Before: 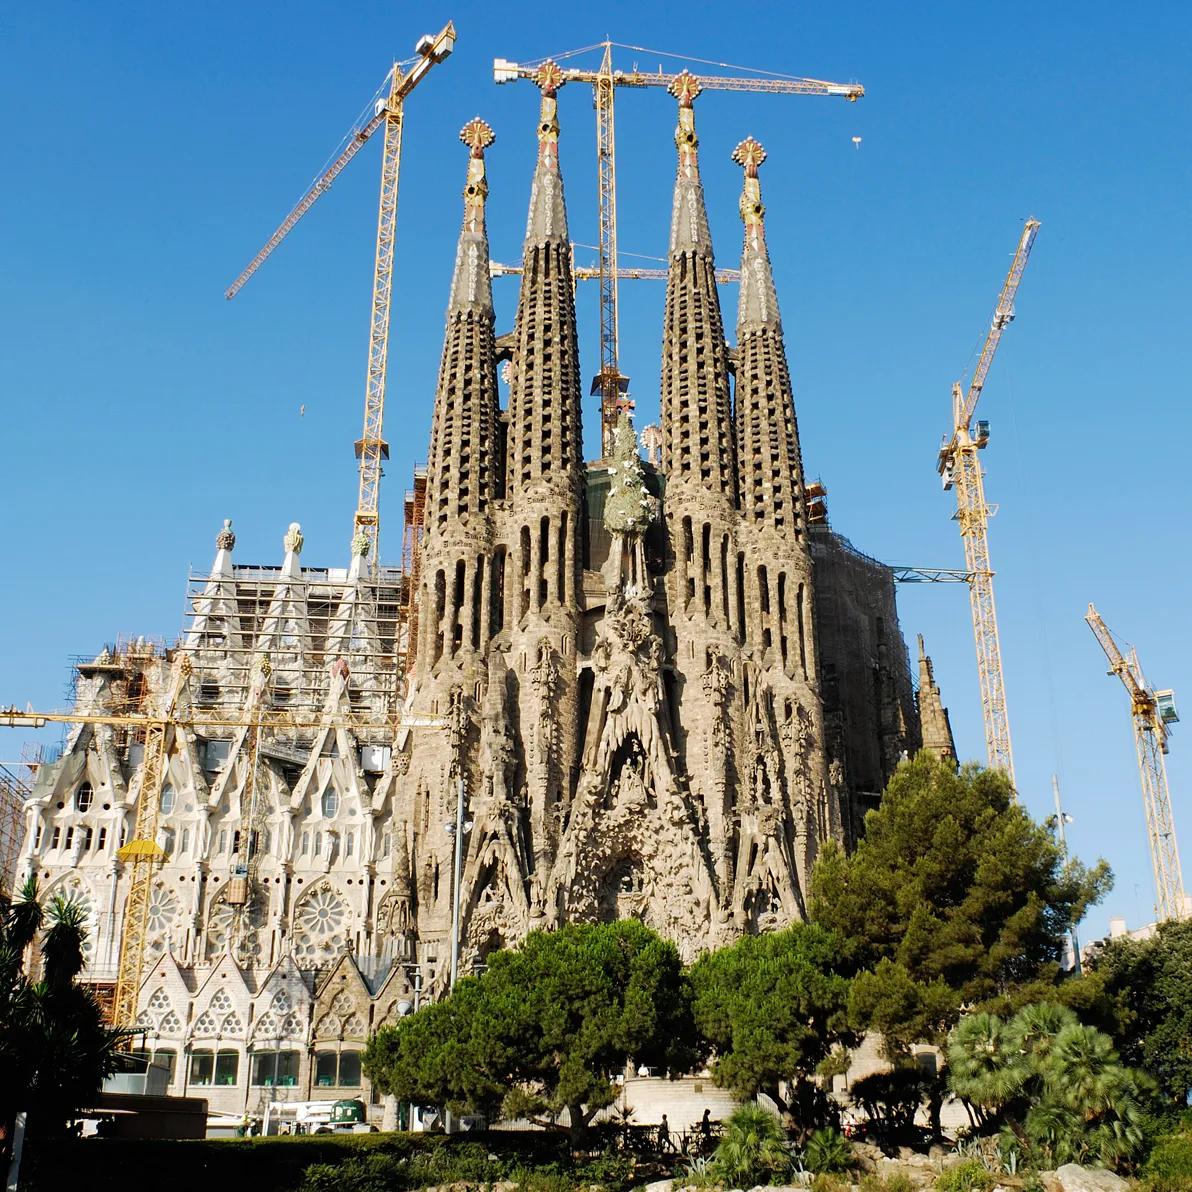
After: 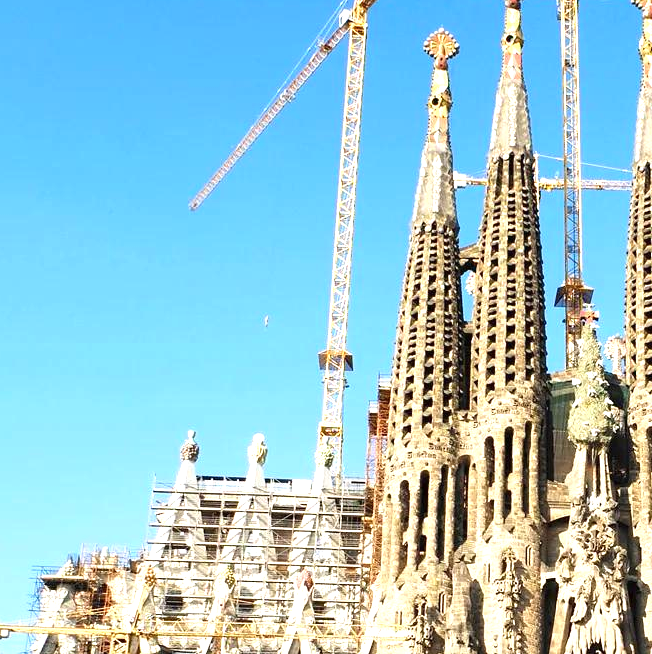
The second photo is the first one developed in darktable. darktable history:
crop and rotate: left 3.047%, top 7.509%, right 42.236%, bottom 37.598%
exposure: black level correction 0, exposure 1 EV, compensate exposure bias true, compensate highlight preservation false
